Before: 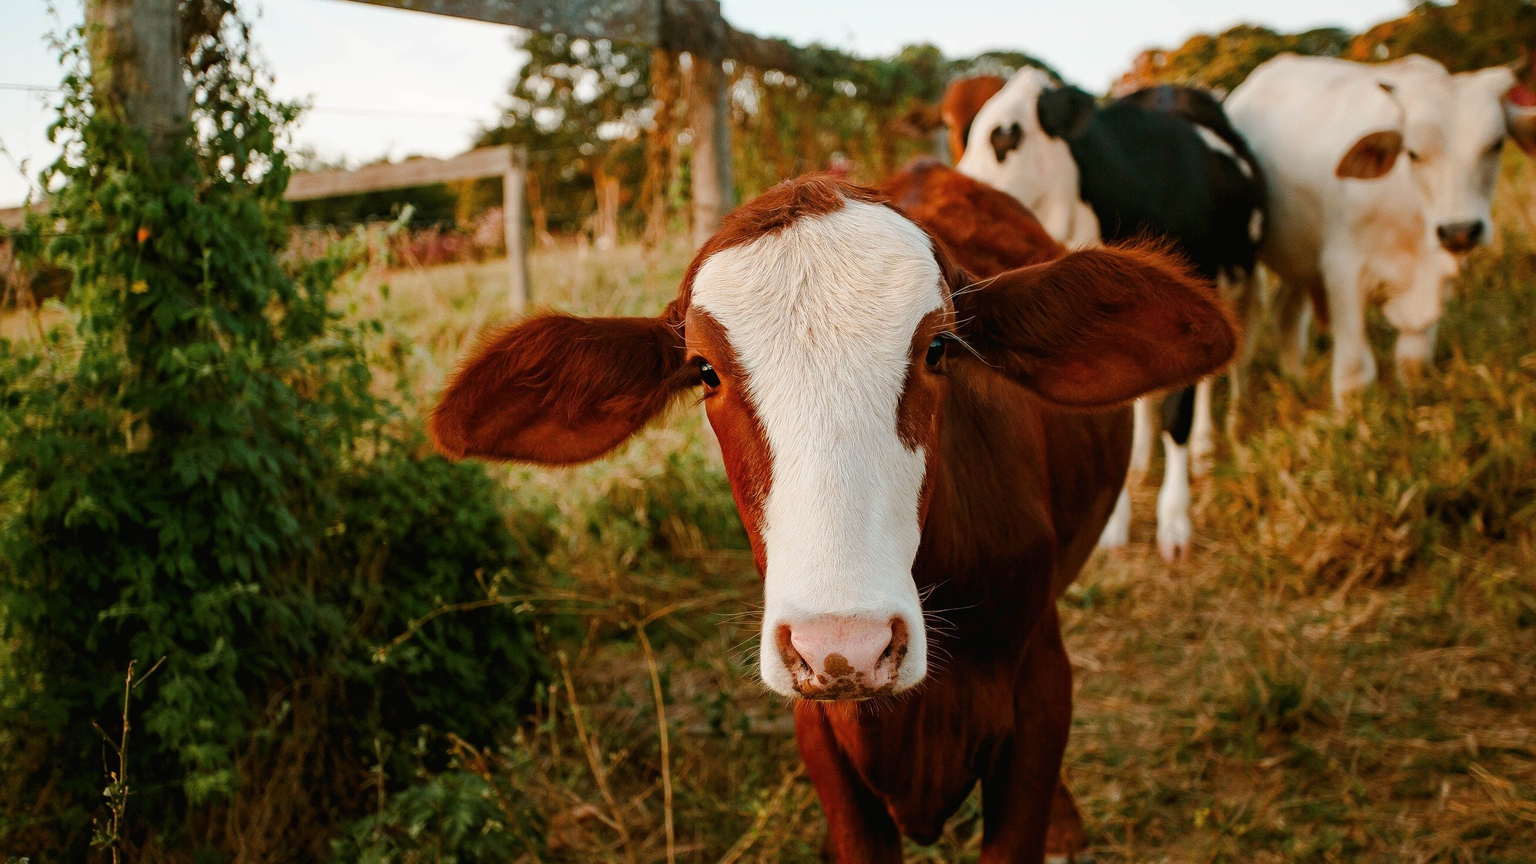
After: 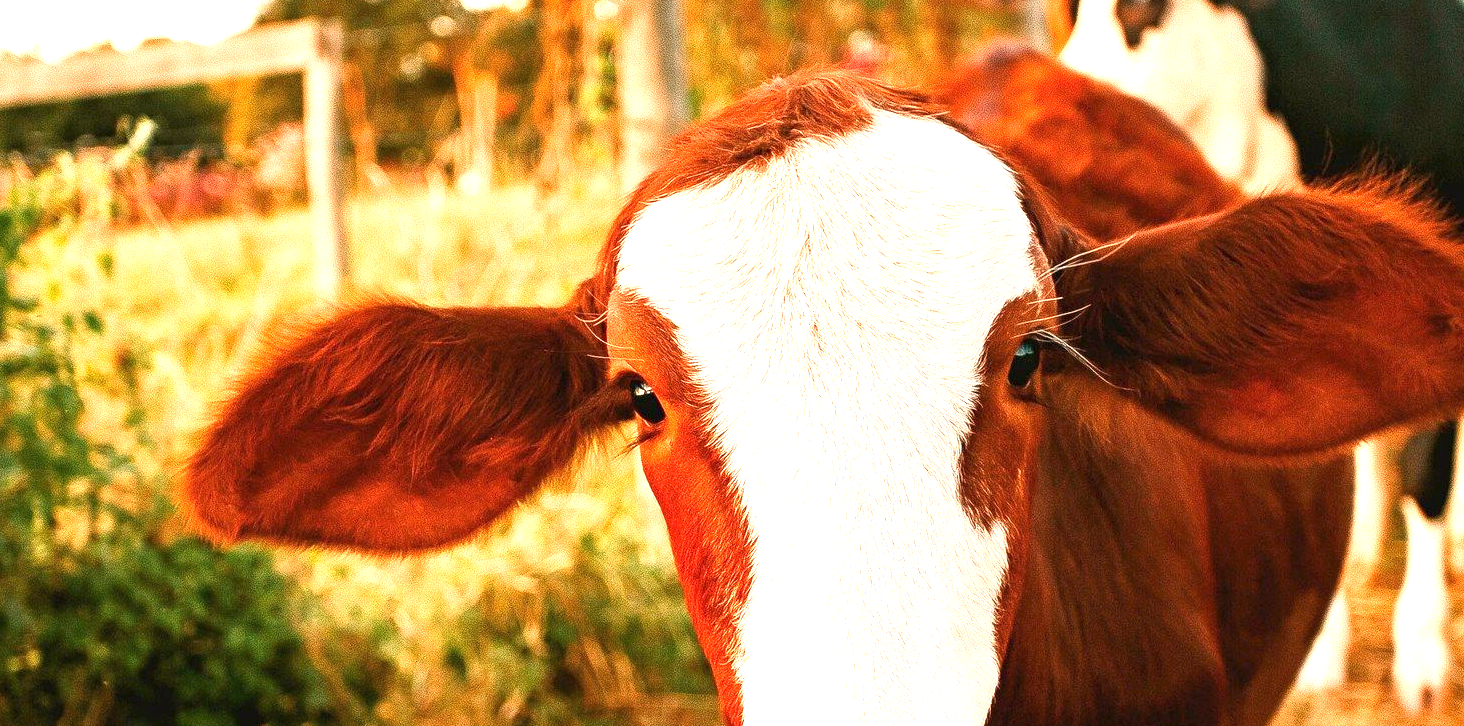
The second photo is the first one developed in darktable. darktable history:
white balance: red 1.127, blue 0.943
crop: left 20.932%, top 15.471%, right 21.848%, bottom 34.081%
exposure: black level correction 0, exposure 1.55 EV, compensate exposure bias true, compensate highlight preservation false
